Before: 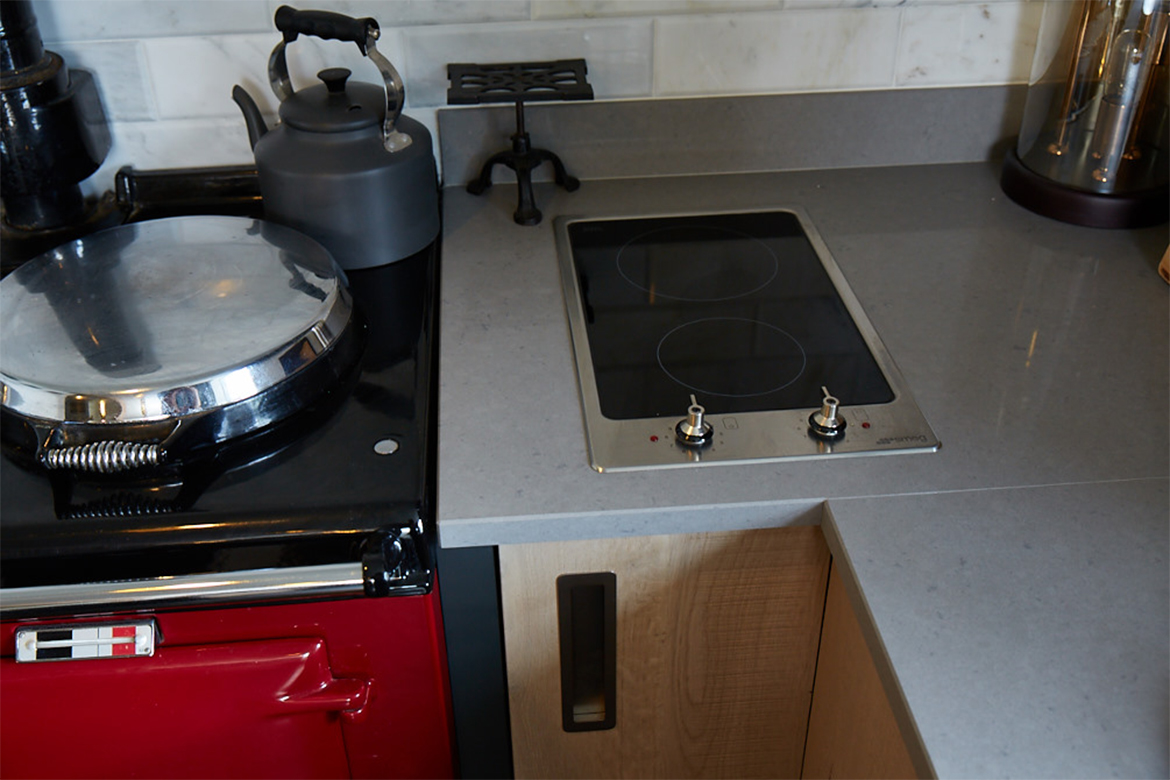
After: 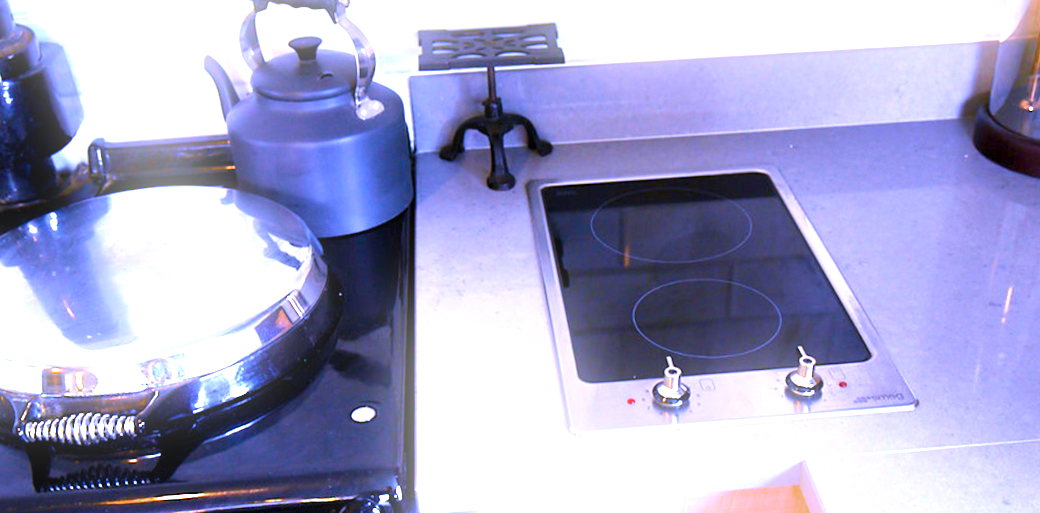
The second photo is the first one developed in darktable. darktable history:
velvia: on, module defaults
color balance rgb: global offset › luminance -0.51%, perceptual saturation grading › global saturation 27.53%, perceptual saturation grading › highlights -25%, perceptual saturation grading › shadows 25%, perceptual brilliance grading › highlights 6.62%, perceptual brilliance grading › mid-tones 17.07%, perceptual brilliance grading › shadows -5.23%
crop: left 1.509%, top 3.452%, right 7.696%, bottom 28.452%
exposure: black level correction 0, exposure 2.138 EV, compensate exposure bias true, compensate highlight preservation false
rotate and perspective: rotation -1°, crop left 0.011, crop right 0.989, crop top 0.025, crop bottom 0.975
white balance: red 0.98, blue 1.61
bloom: size 9%, threshold 100%, strength 7%
